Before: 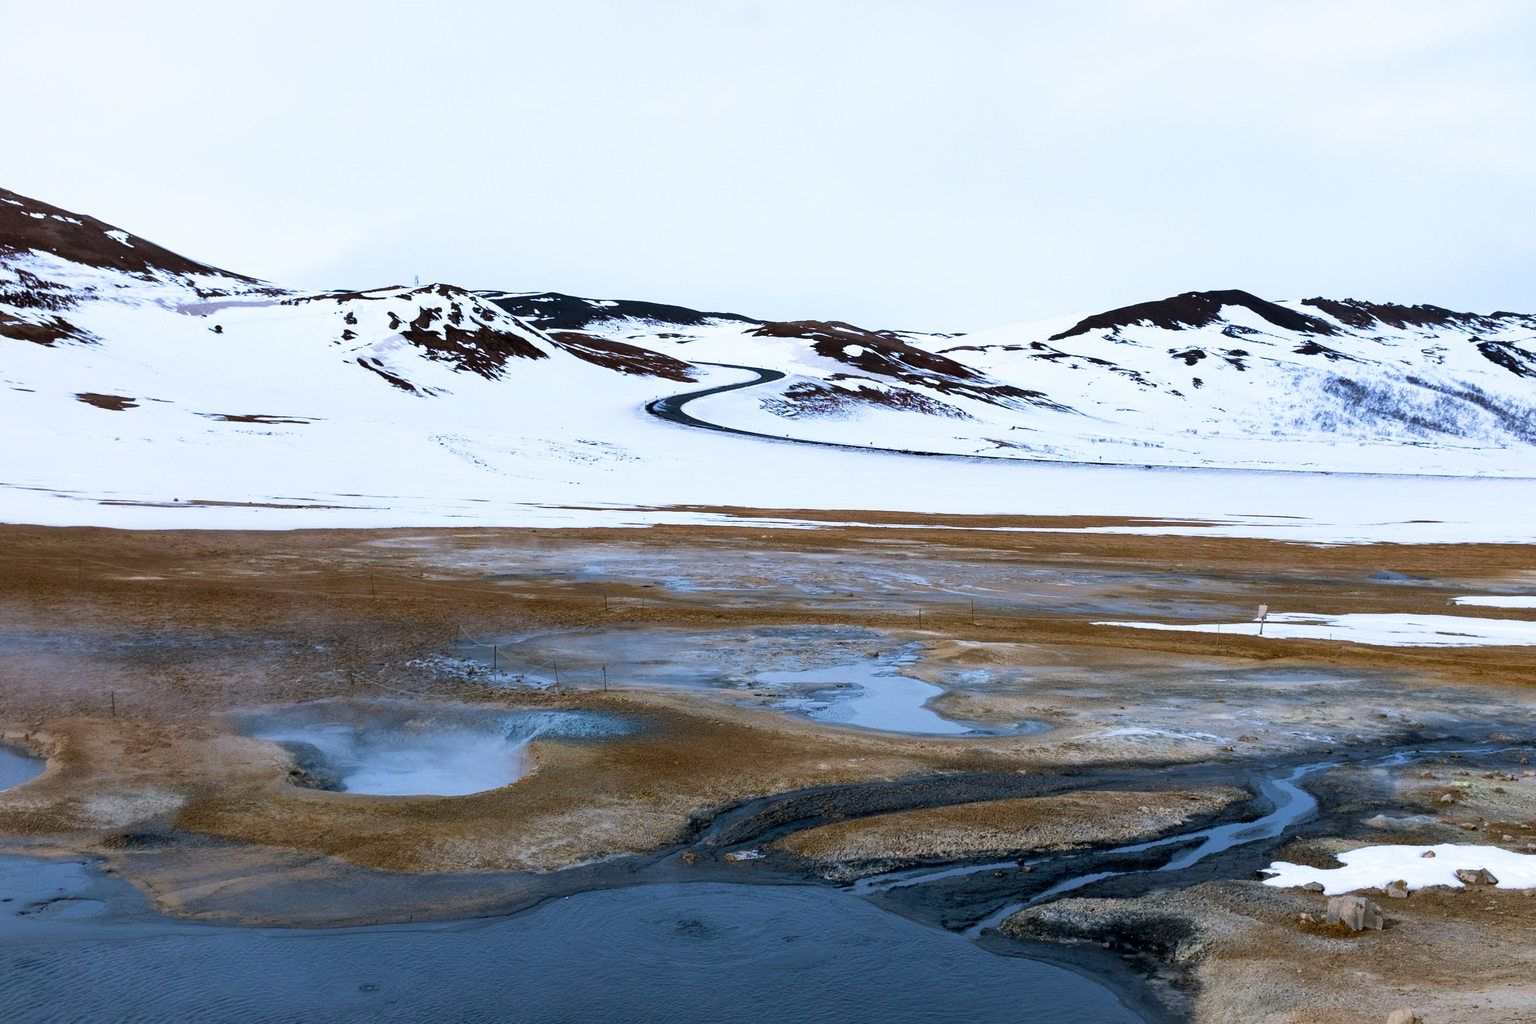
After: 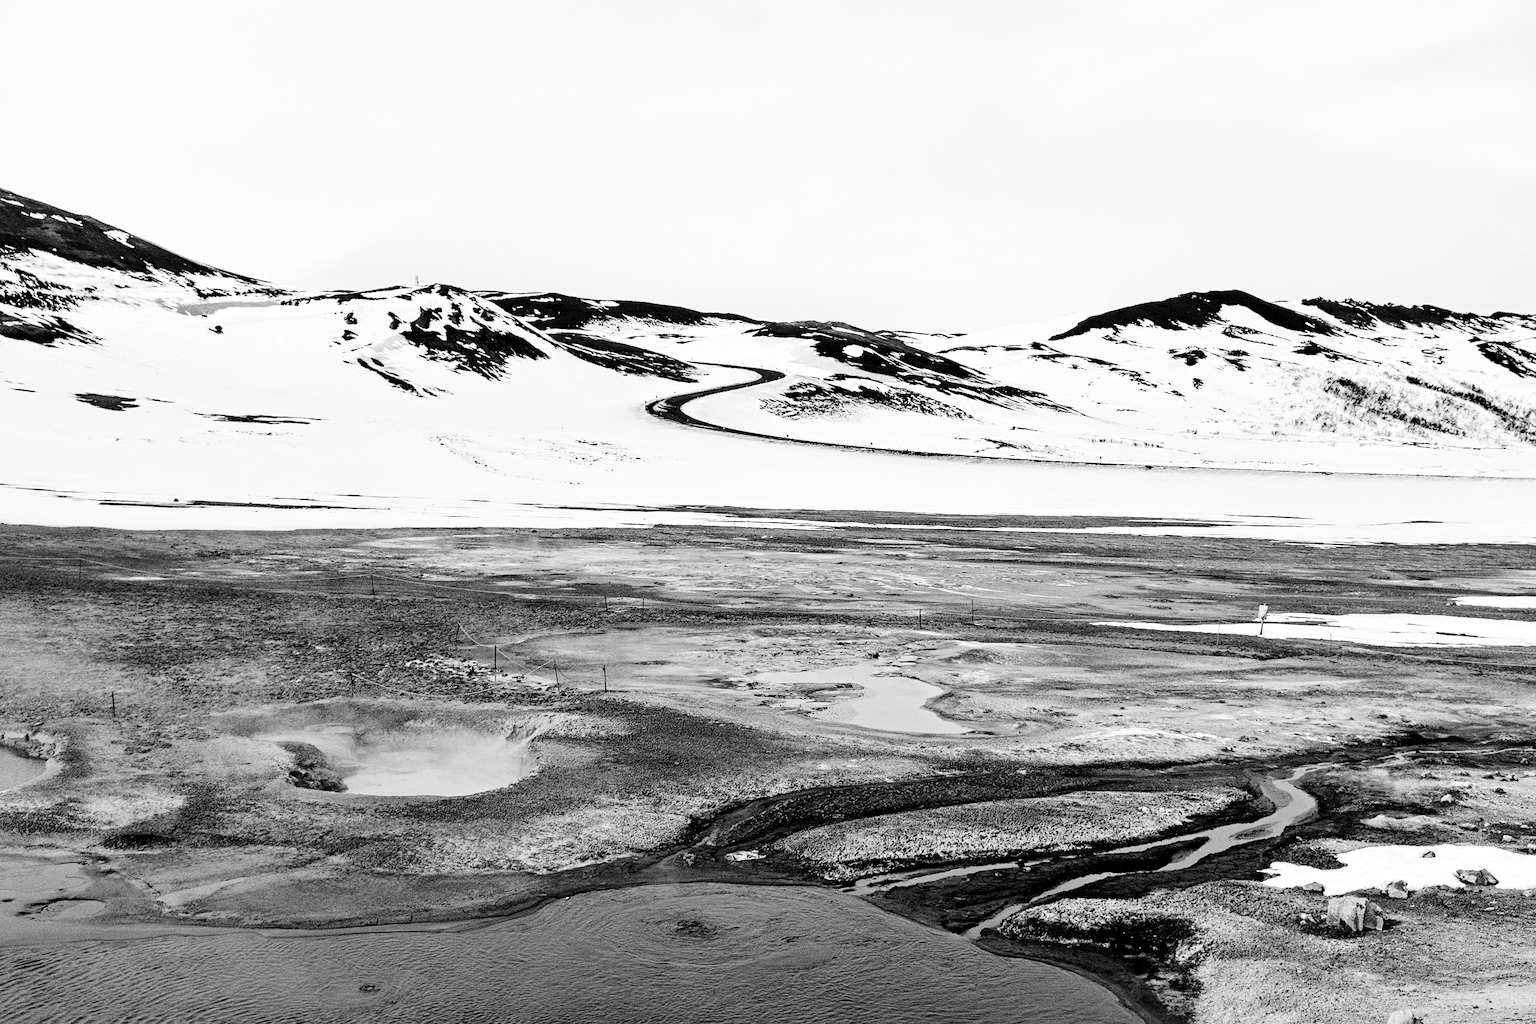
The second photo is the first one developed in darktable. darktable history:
monochrome: on, module defaults
contrast equalizer: octaves 7, y [[0.5, 0.542, 0.583, 0.625, 0.667, 0.708], [0.5 ×6], [0.5 ×6], [0 ×6], [0 ×6]]
tone curve: curves: ch0 [(0, 0) (0.004, 0) (0.133, 0.071) (0.341, 0.453) (0.839, 0.922) (1, 1)], color space Lab, linked channels, preserve colors none
